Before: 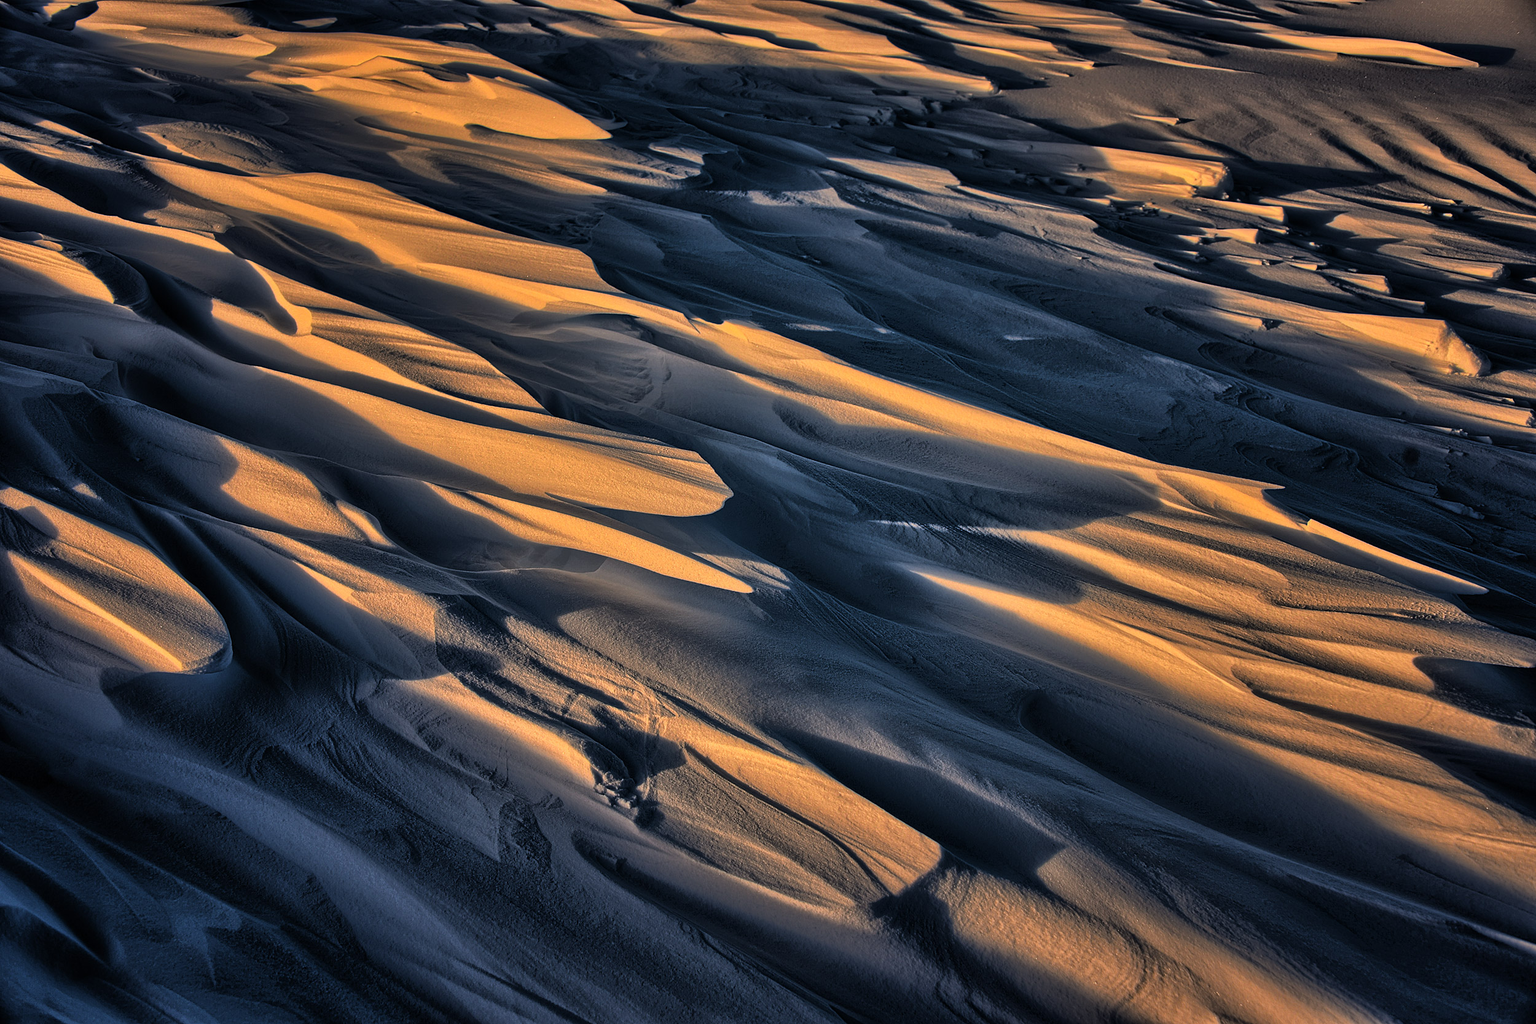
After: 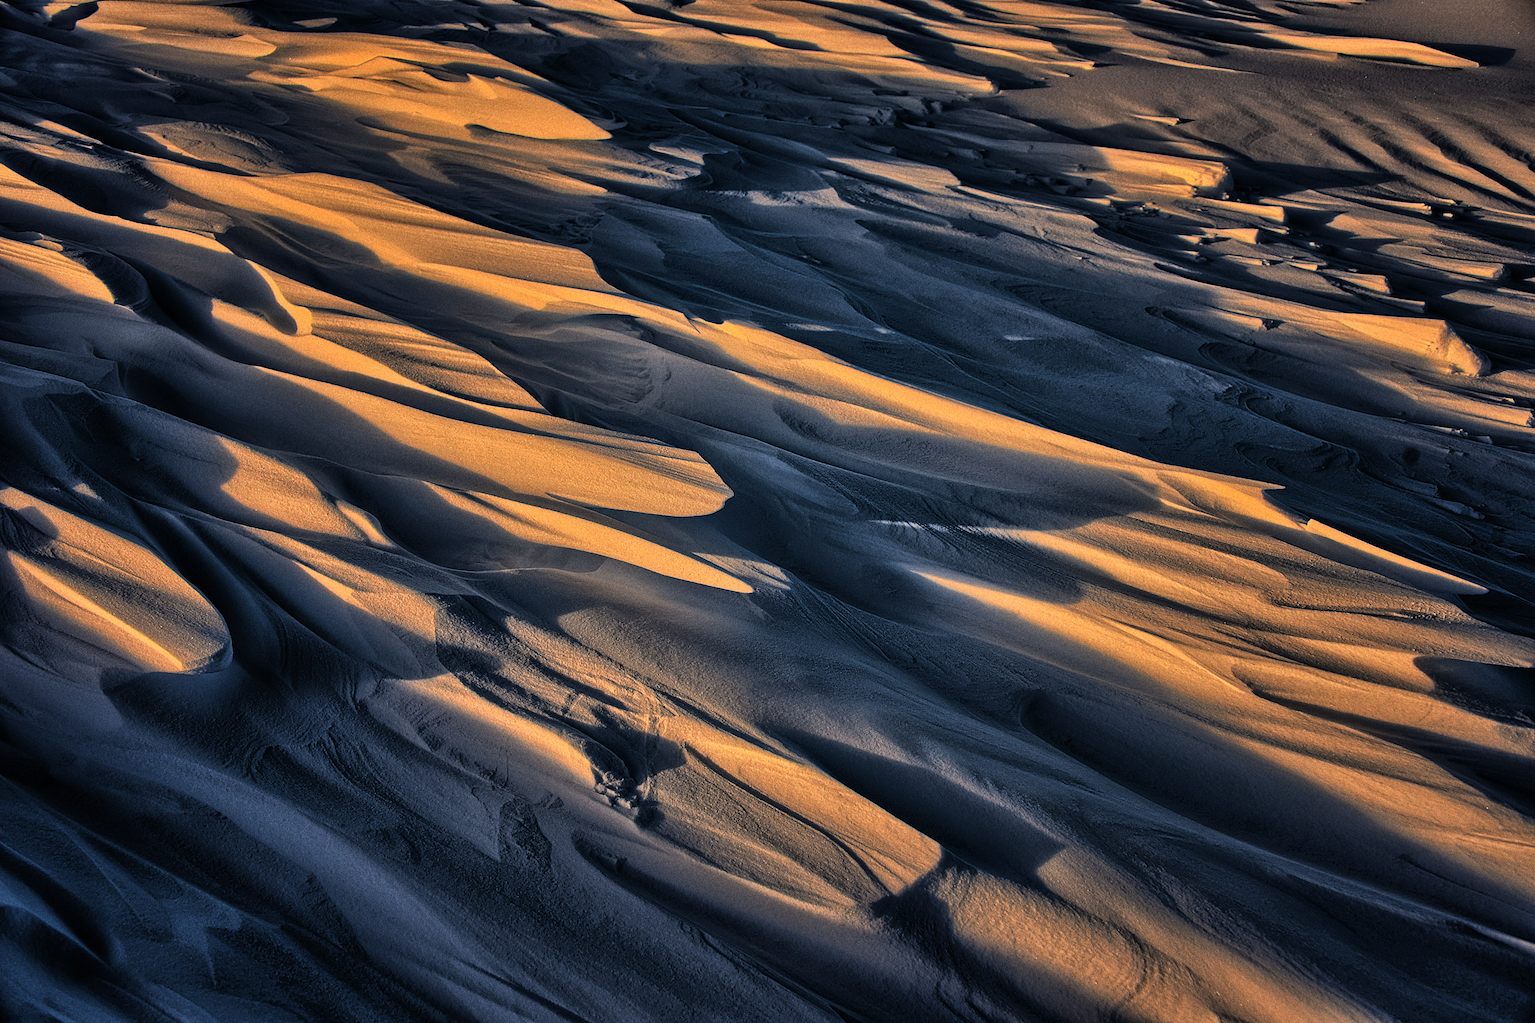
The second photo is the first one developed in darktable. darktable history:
color balance: mode lift, gamma, gain (sRGB)
grain: coarseness 0.09 ISO, strength 40%
